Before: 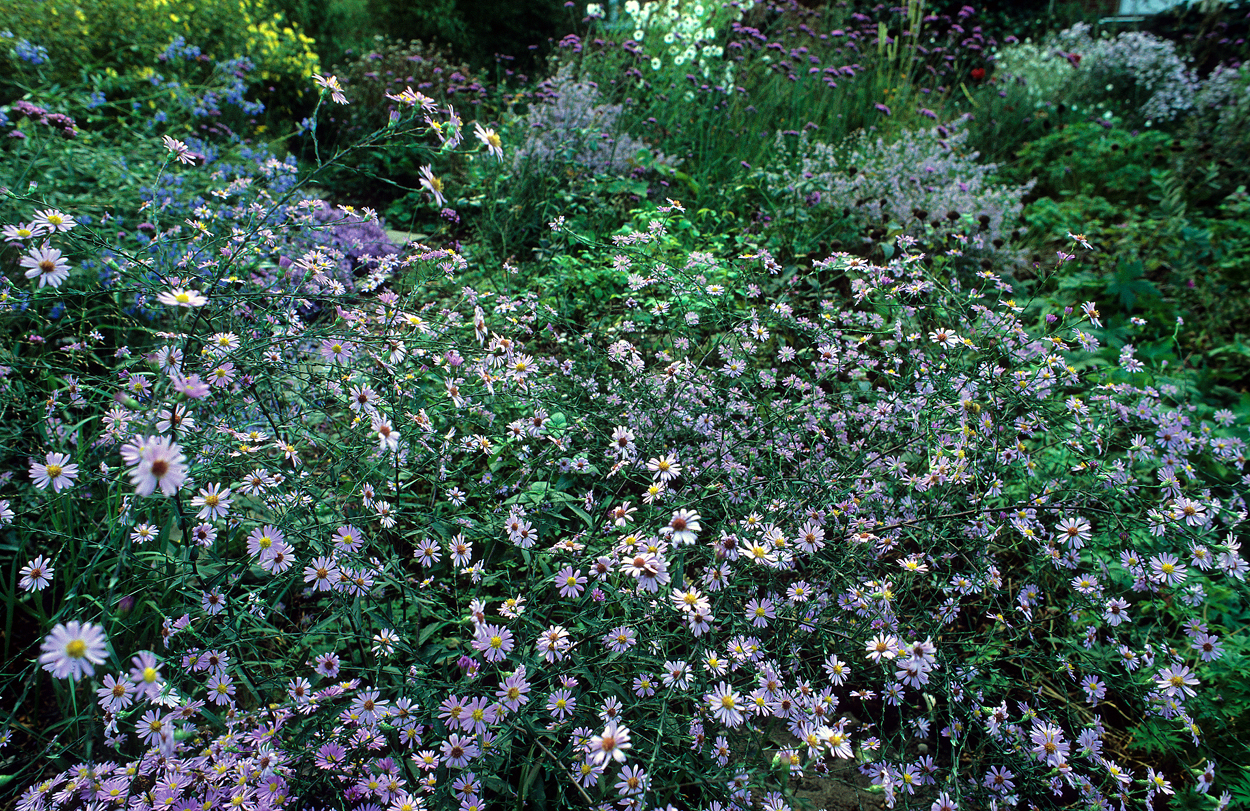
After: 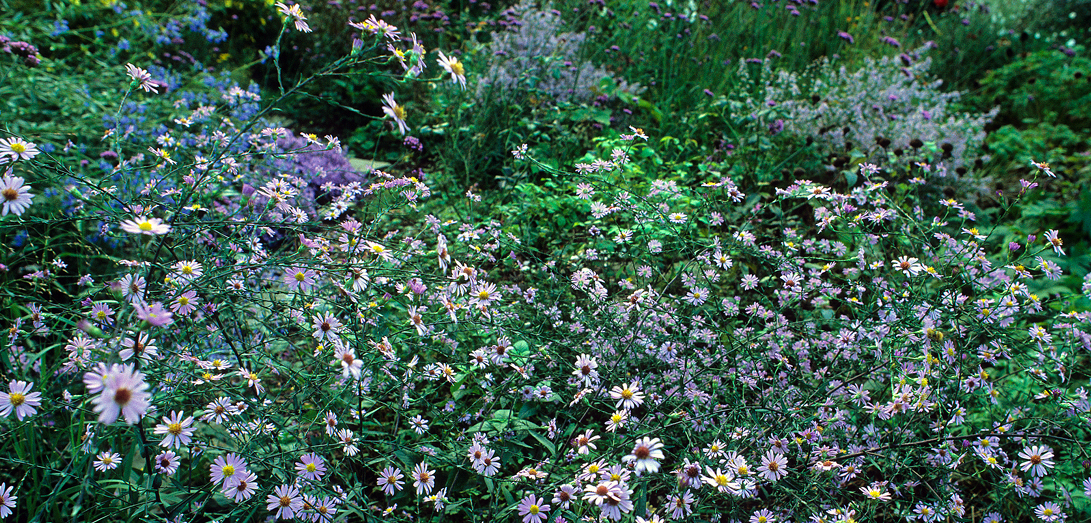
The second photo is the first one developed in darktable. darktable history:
color balance rgb: global vibrance 20%
crop: left 3.015%, top 8.969%, right 9.647%, bottom 26.457%
